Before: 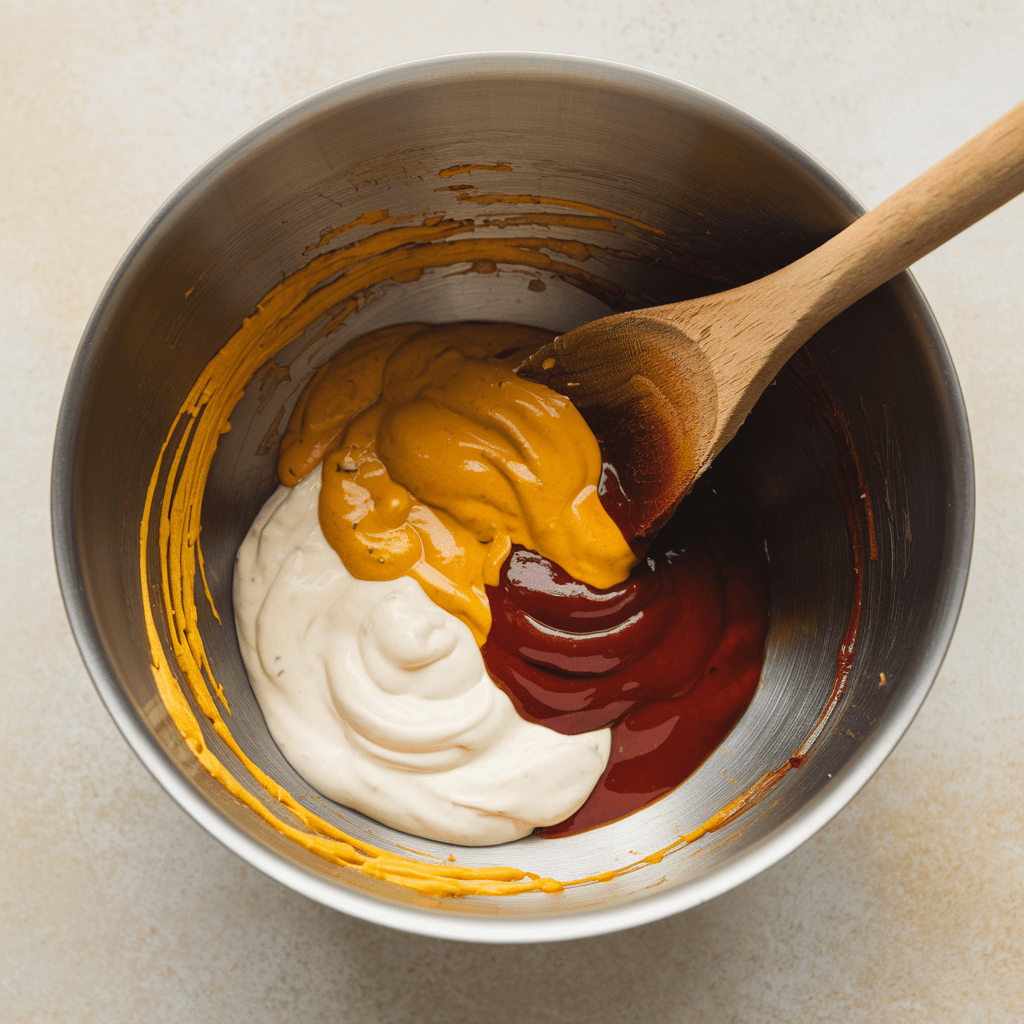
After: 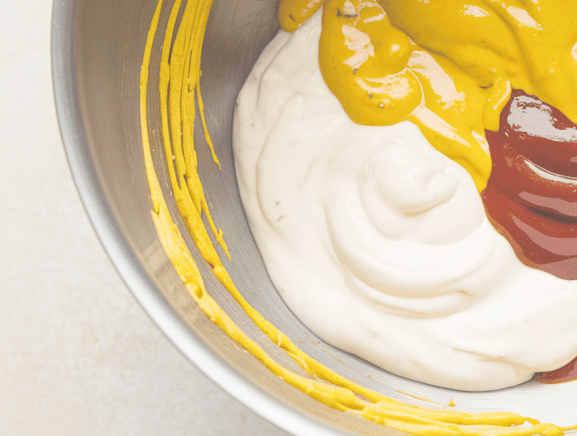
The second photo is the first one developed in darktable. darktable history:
crop: top 44.483%, right 43.593%, bottom 12.892%
